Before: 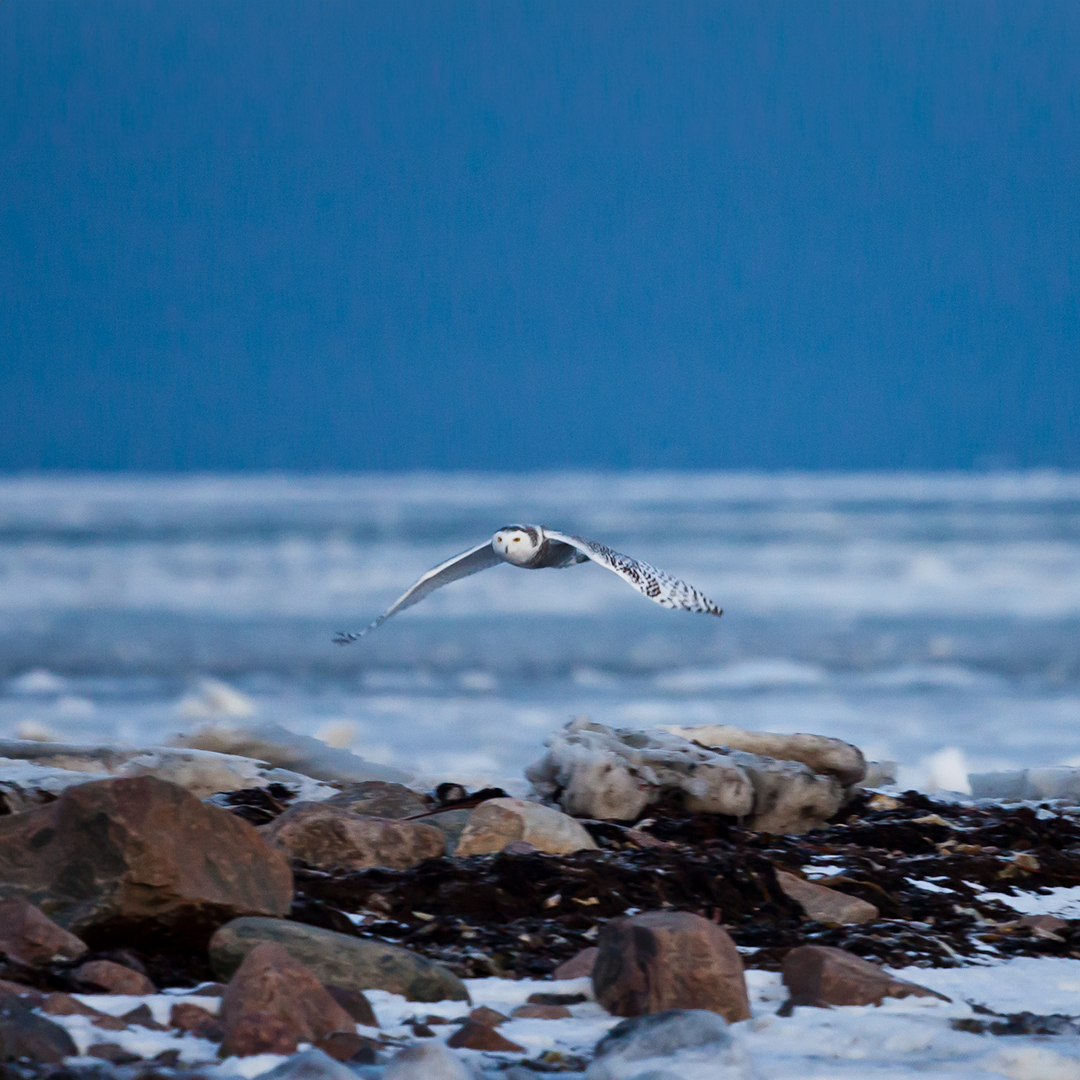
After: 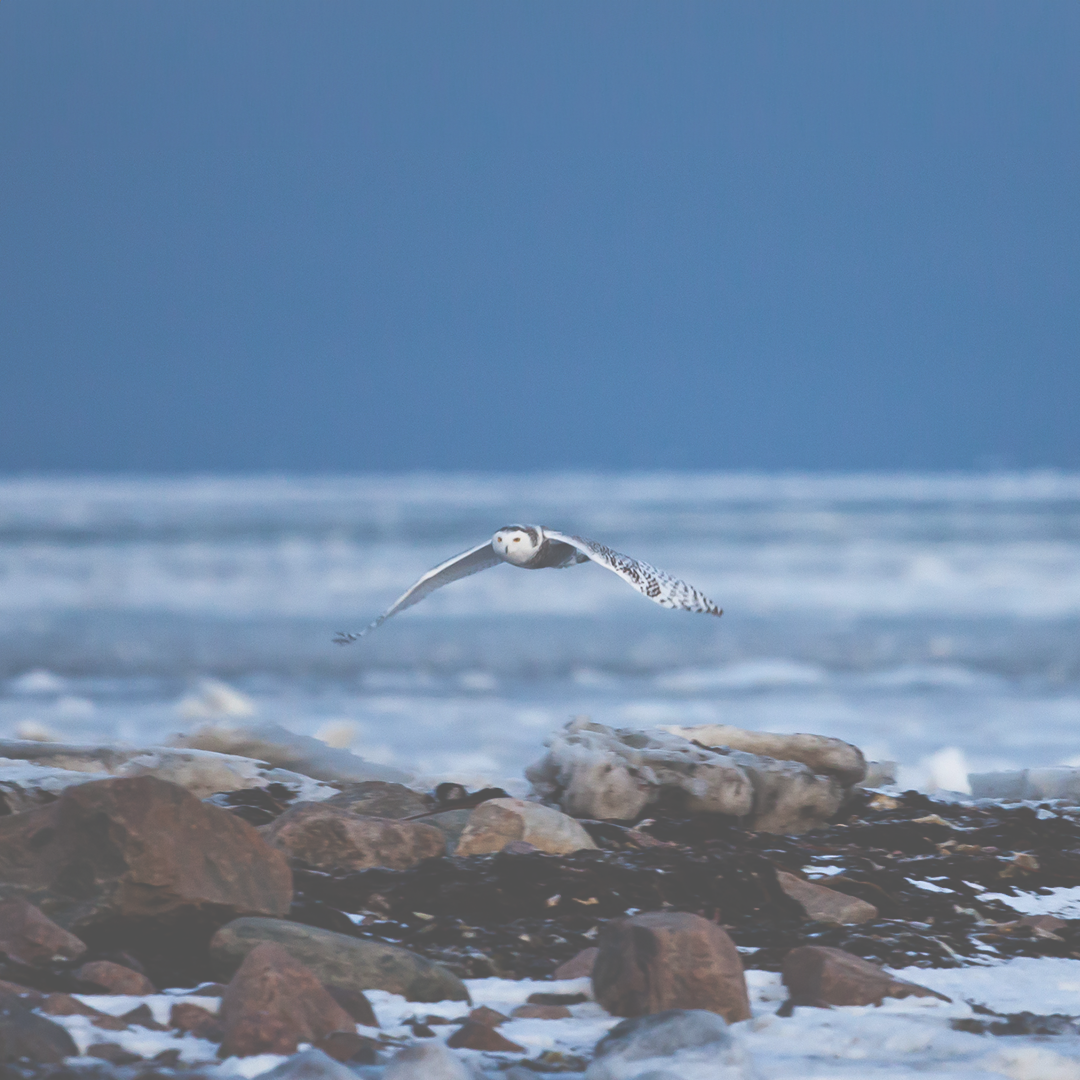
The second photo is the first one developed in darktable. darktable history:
shadows and highlights: shadows -1.08, highlights 38.54
exposure: black level correction -0.086, compensate highlight preservation false
